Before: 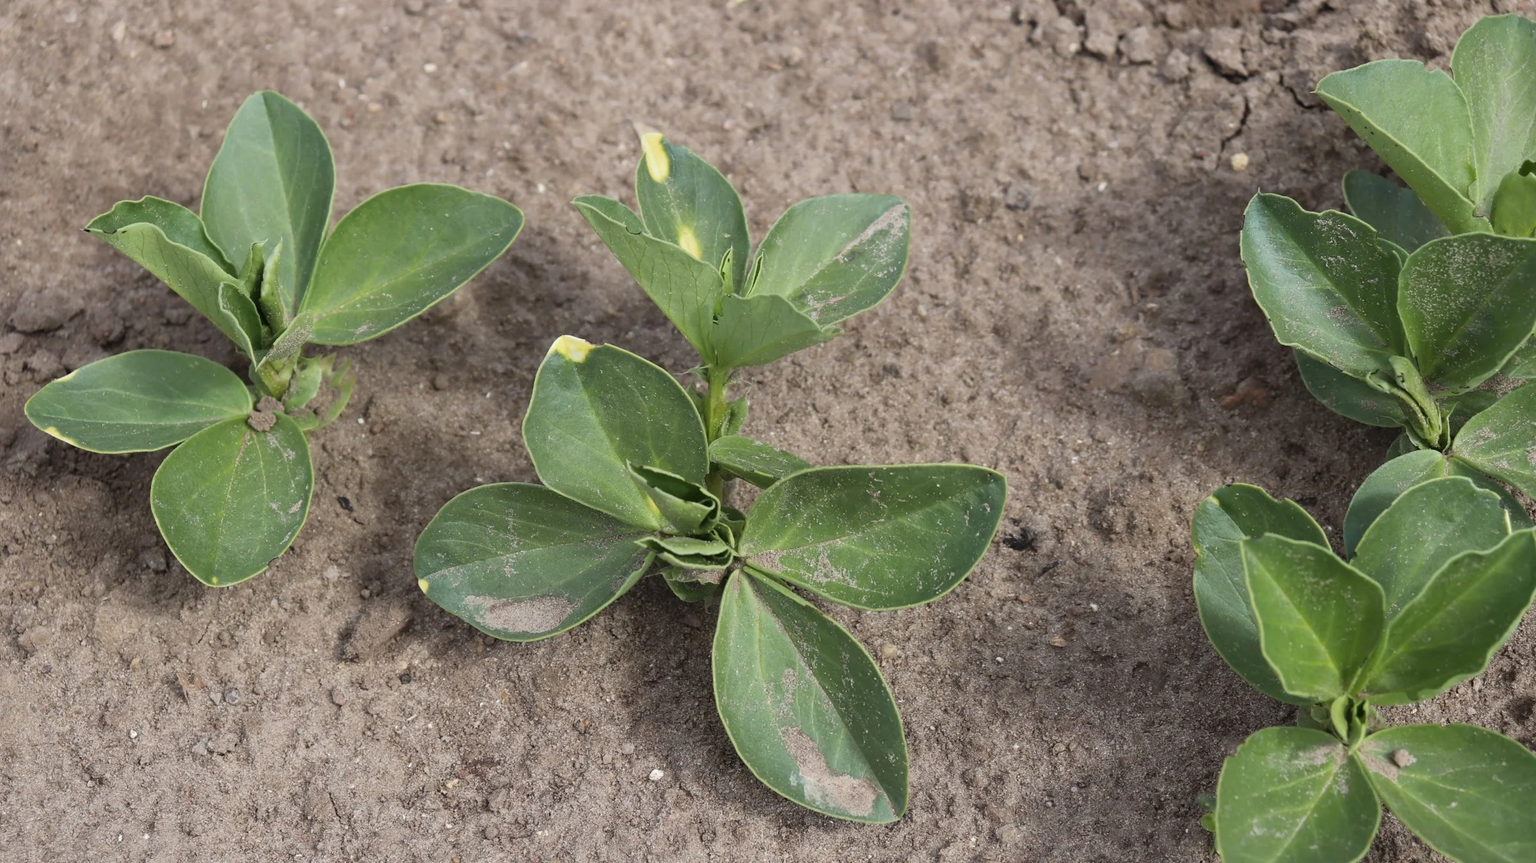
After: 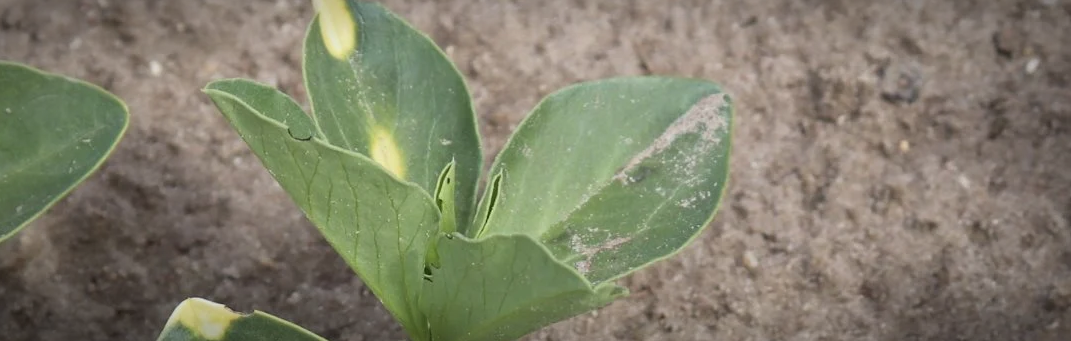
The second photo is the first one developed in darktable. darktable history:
crop: left 28.764%, top 16.823%, right 26.591%, bottom 57.83%
vignetting: brightness -0.58, saturation -0.124, automatic ratio true, unbound false
contrast brightness saturation: saturation -0.062
